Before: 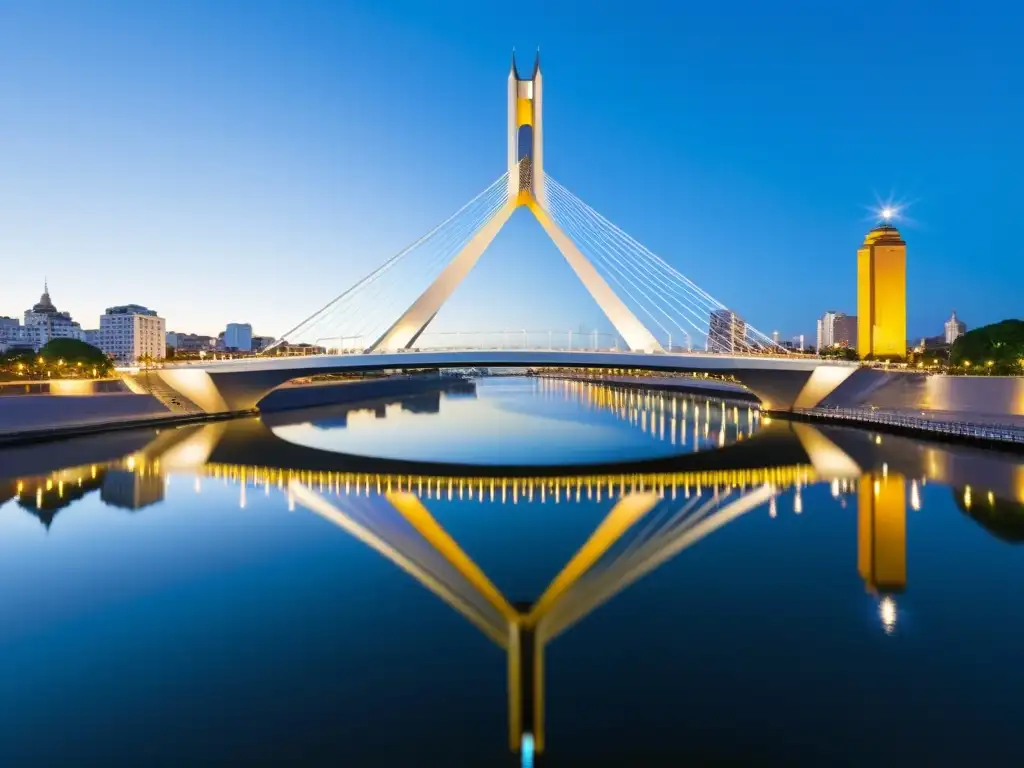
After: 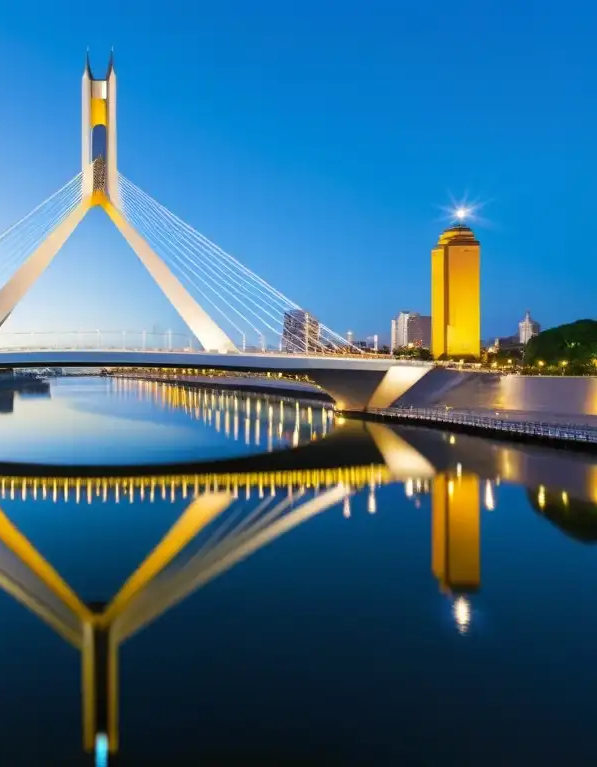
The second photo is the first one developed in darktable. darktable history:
crop: left 41.617%
